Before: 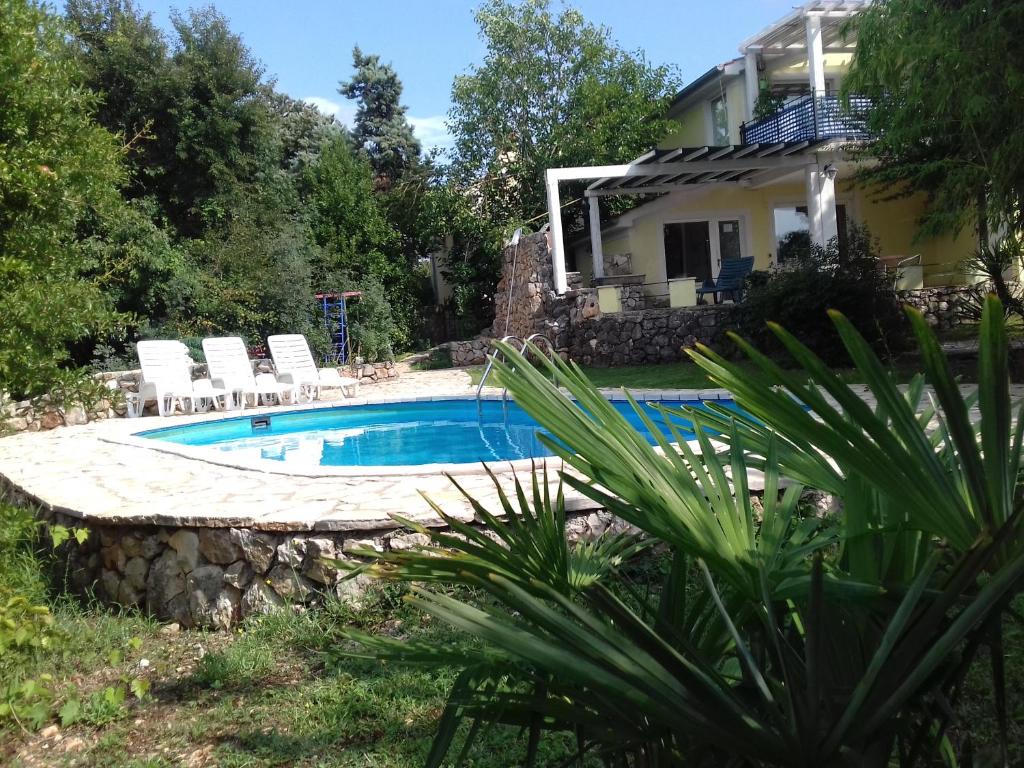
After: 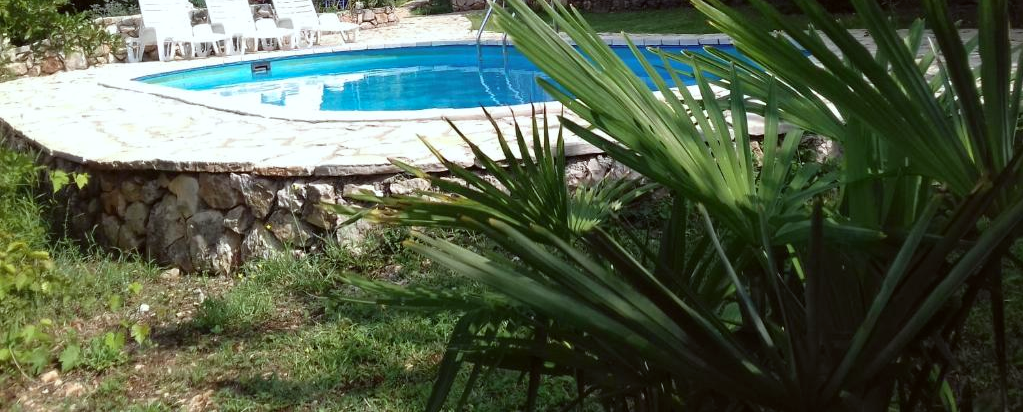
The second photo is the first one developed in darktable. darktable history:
crop and rotate: top 46.237%
color correction: highlights a* -2.73, highlights b* -2.09, shadows a* 2.41, shadows b* 2.73
